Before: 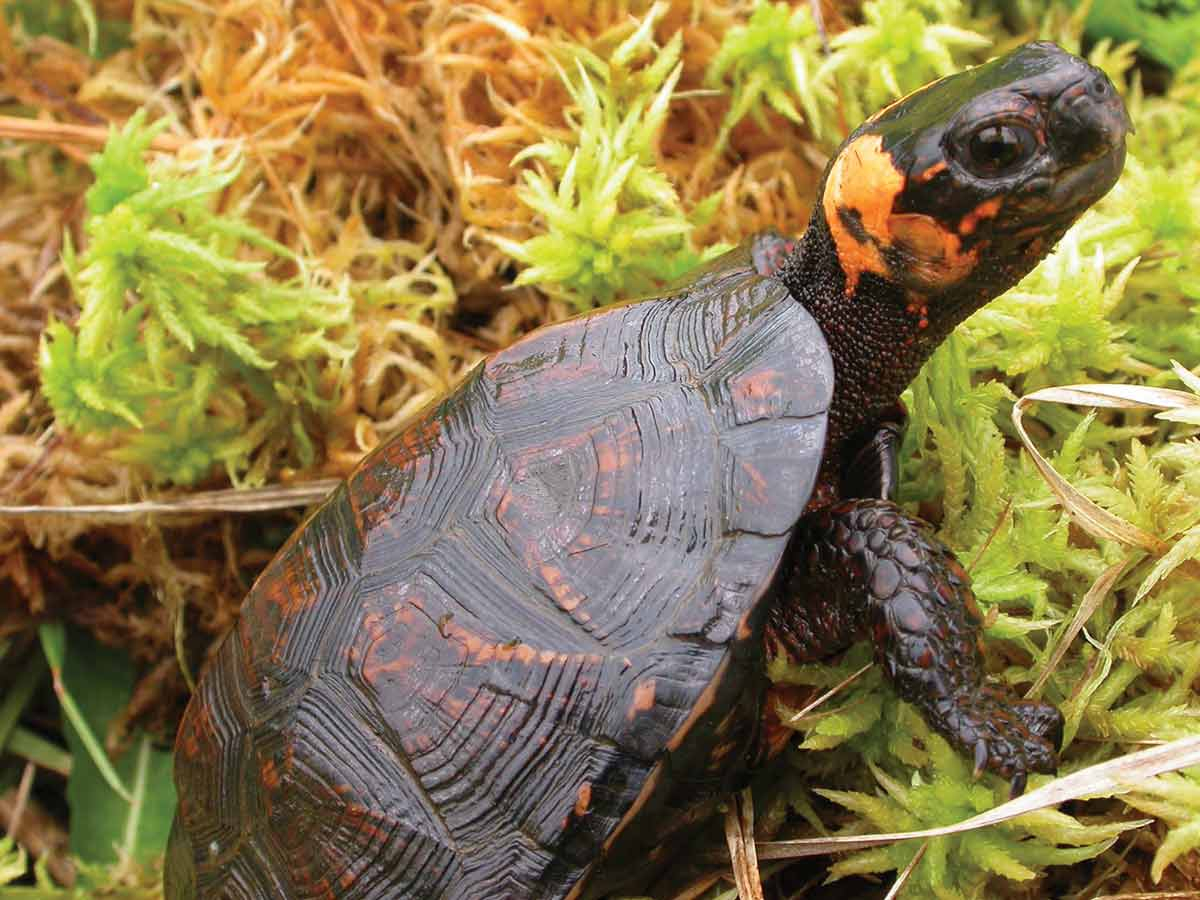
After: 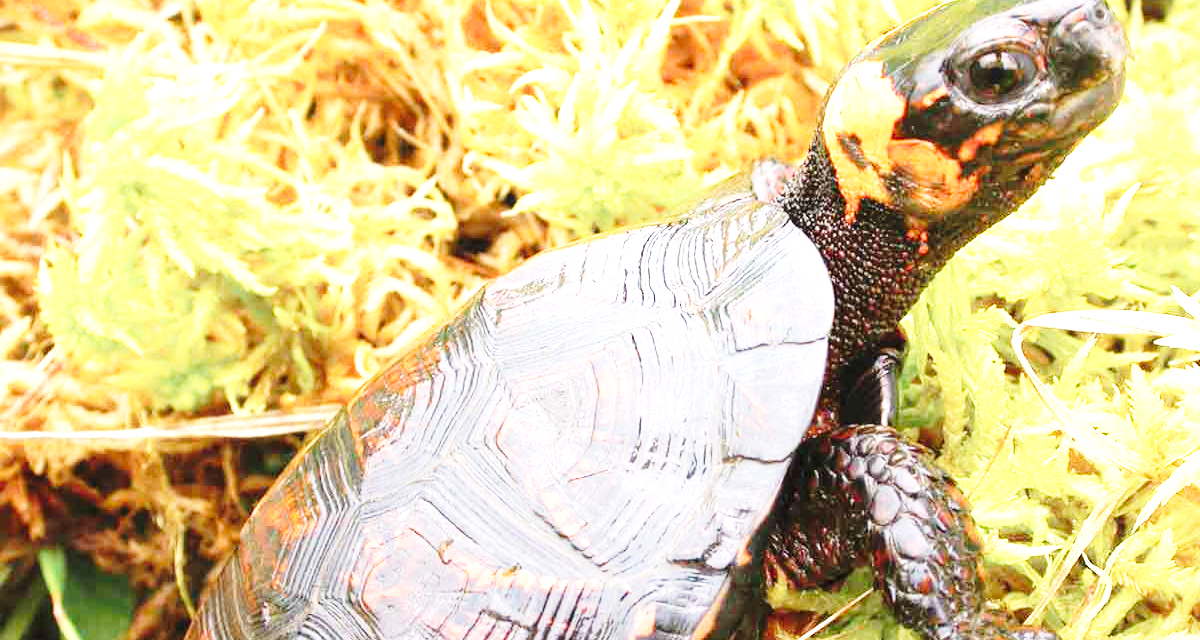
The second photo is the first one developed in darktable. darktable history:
crop and rotate: top 8.327%, bottom 20.533%
exposure: black level correction 0, exposure 1.389 EV, compensate highlight preservation false
base curve: curves: ch0 [(0, 0) (0.028, 0.03) (0.121, 0.232) (0.46, 0.748) (0.859, 0.968) (1, 1)], preserve colors none
vignetting: fall-off start 100.2%, saturation -0.035, dithering 8-bit output, unbound false
